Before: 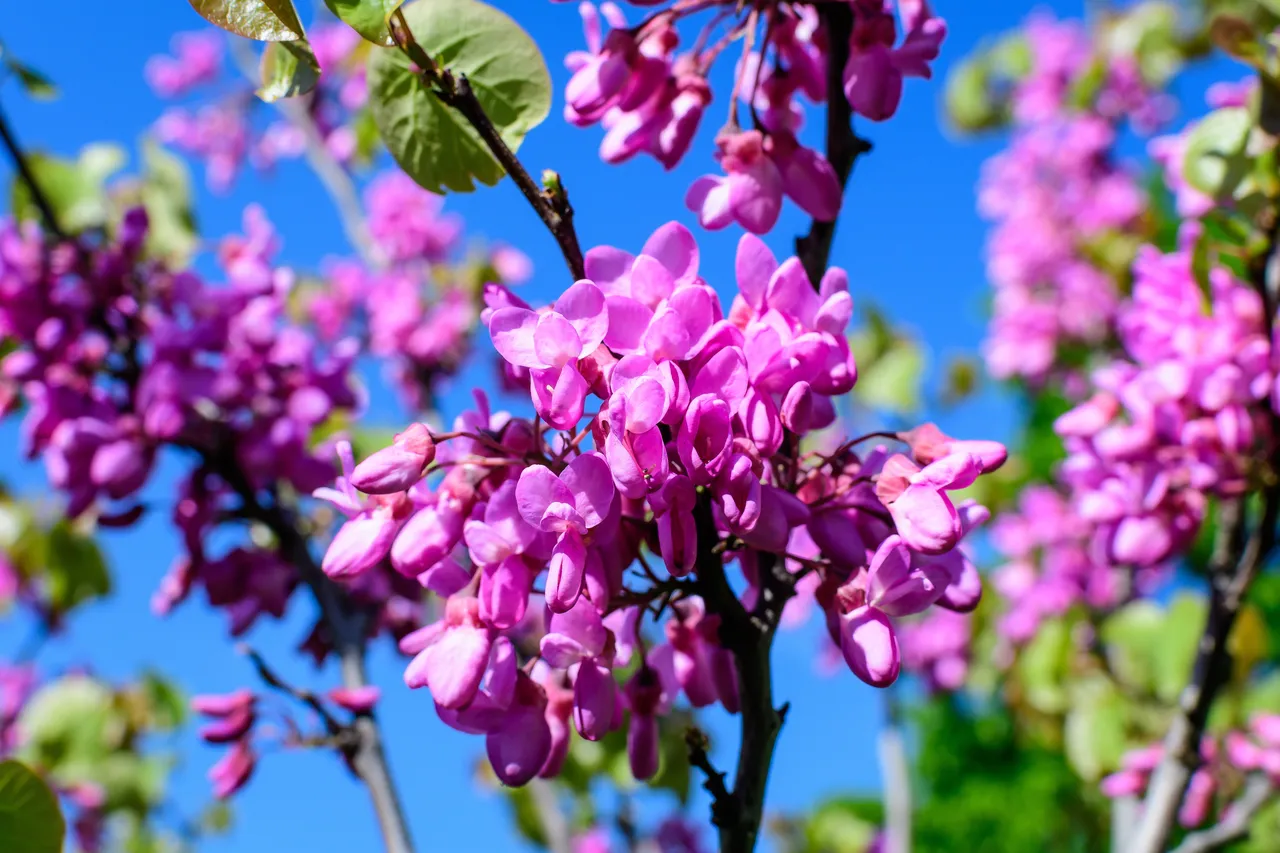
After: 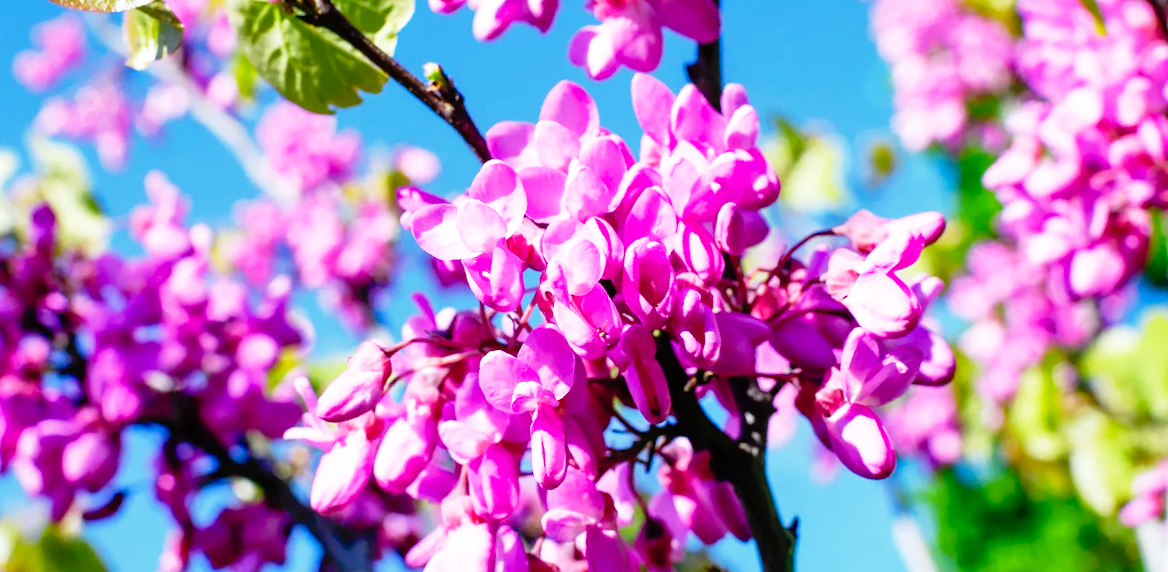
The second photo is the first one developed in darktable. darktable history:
base curve: curves: ch0 [(0, 0) (0.012, 0.01) (0.073, 0.168) (0.31, 0.711) (0.645, 0.957) (1, 1)], preserve colors none
shadows and highlights: on, module defaults
rotate and perspective: rotation -14.8°, crop left 0.1, crop right 0.903, crop top 0.25, crop bottom 0.748
